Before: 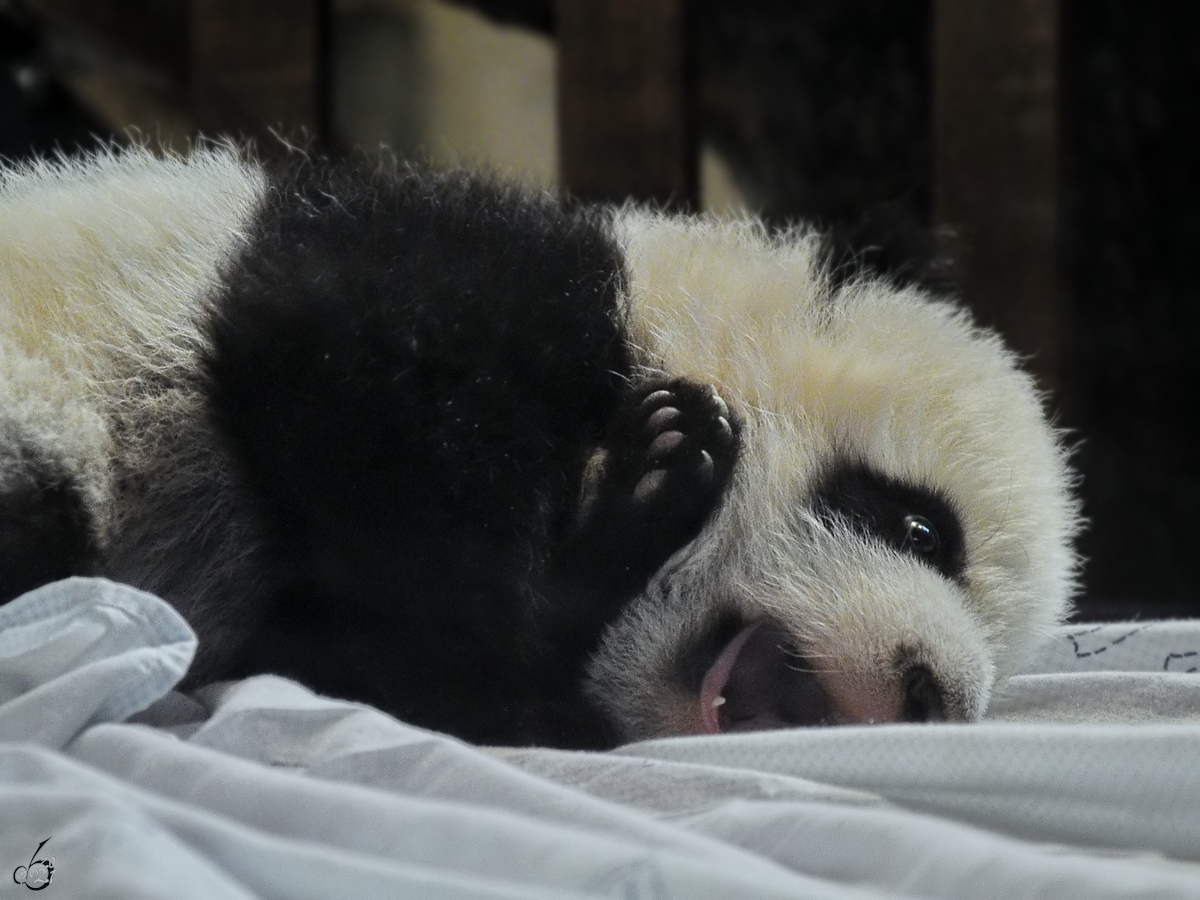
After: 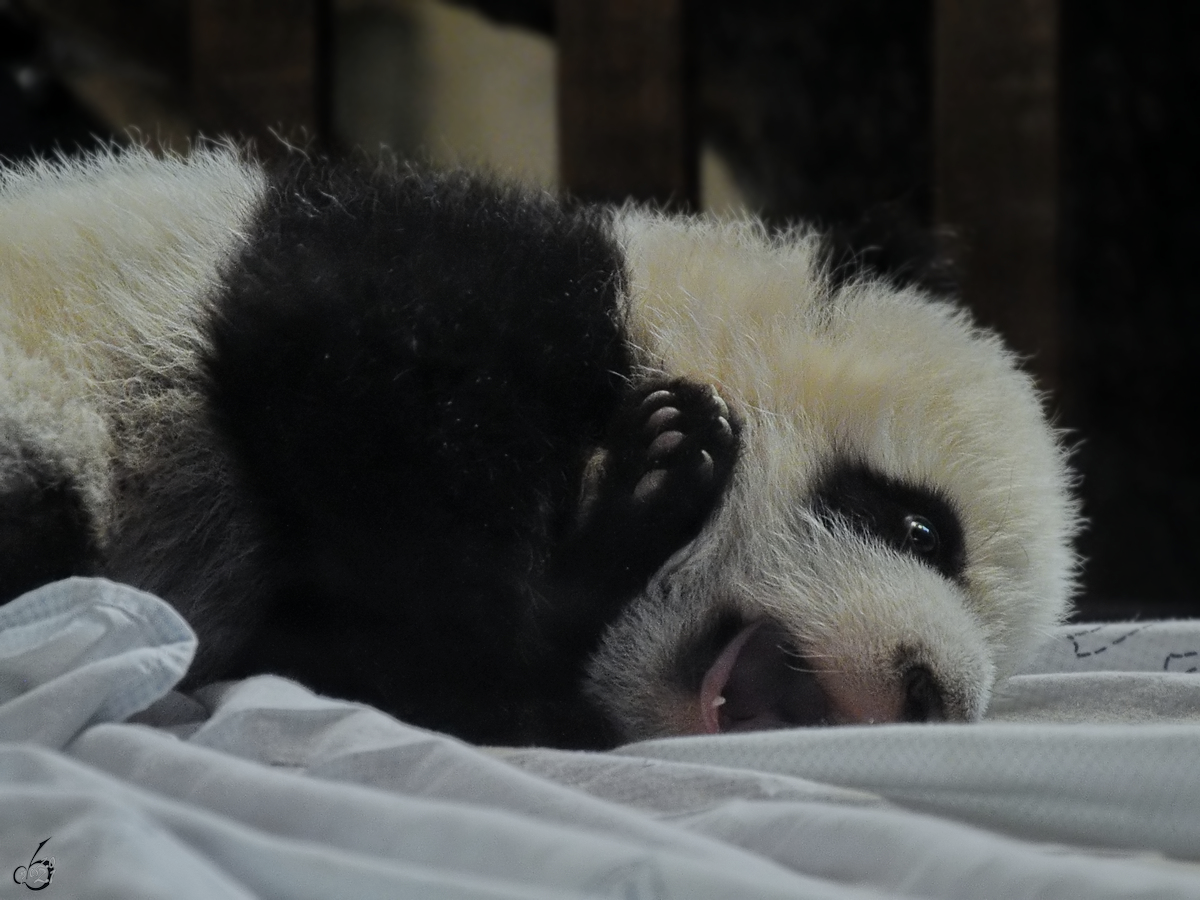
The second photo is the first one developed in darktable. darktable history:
exposure: exposure -0.446 EV, compensate highlight preservation false
